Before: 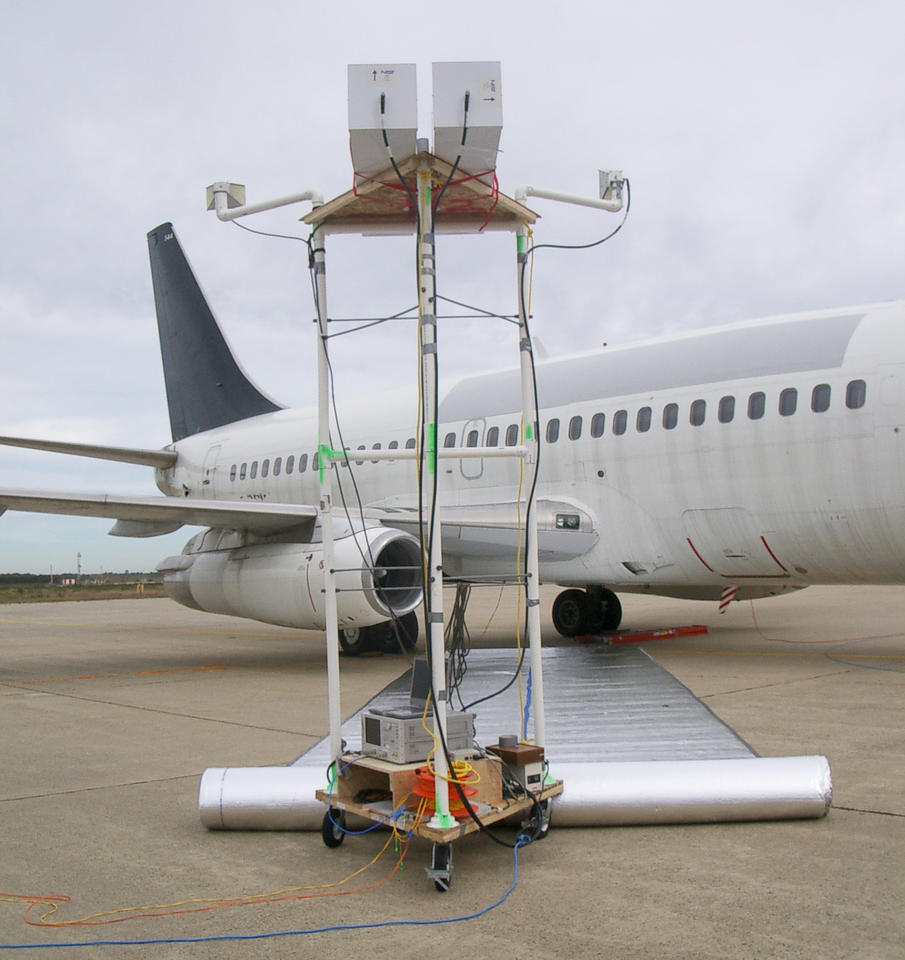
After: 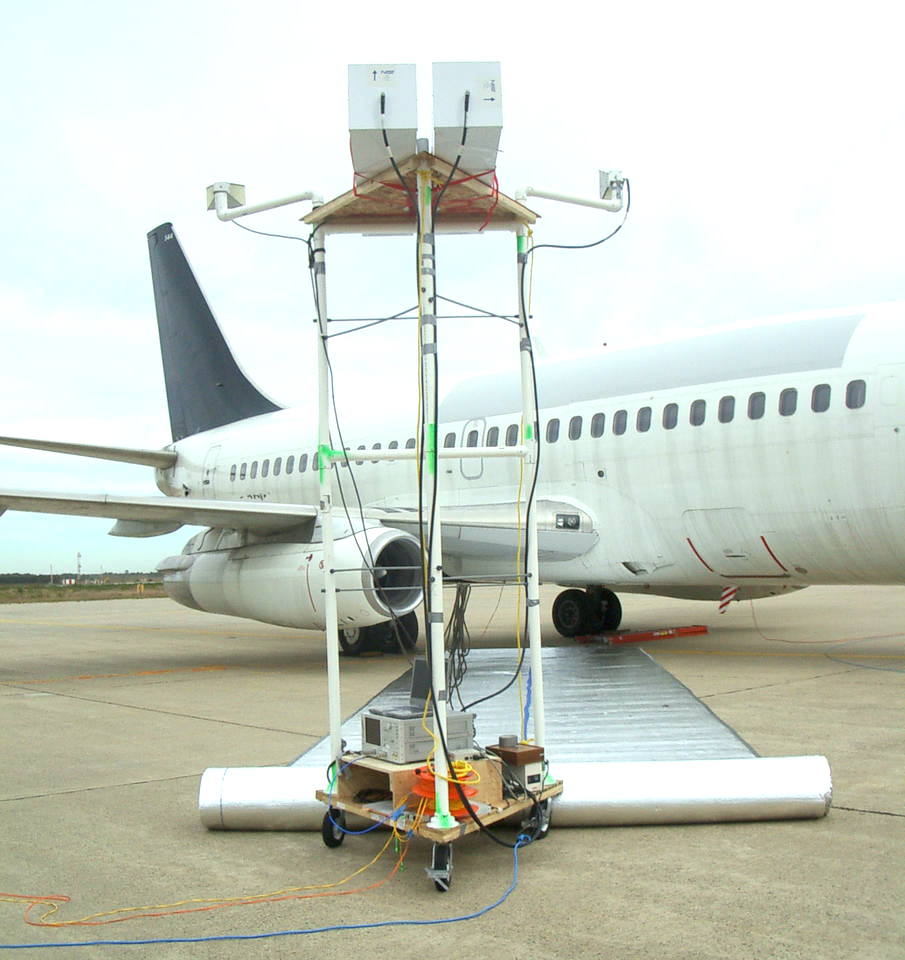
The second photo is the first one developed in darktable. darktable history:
color correction: highlights a* -8.42, highlights b* 3.15
exposure: black level correction 0, exposure 0.697 EV, compensate highlight preservation false
